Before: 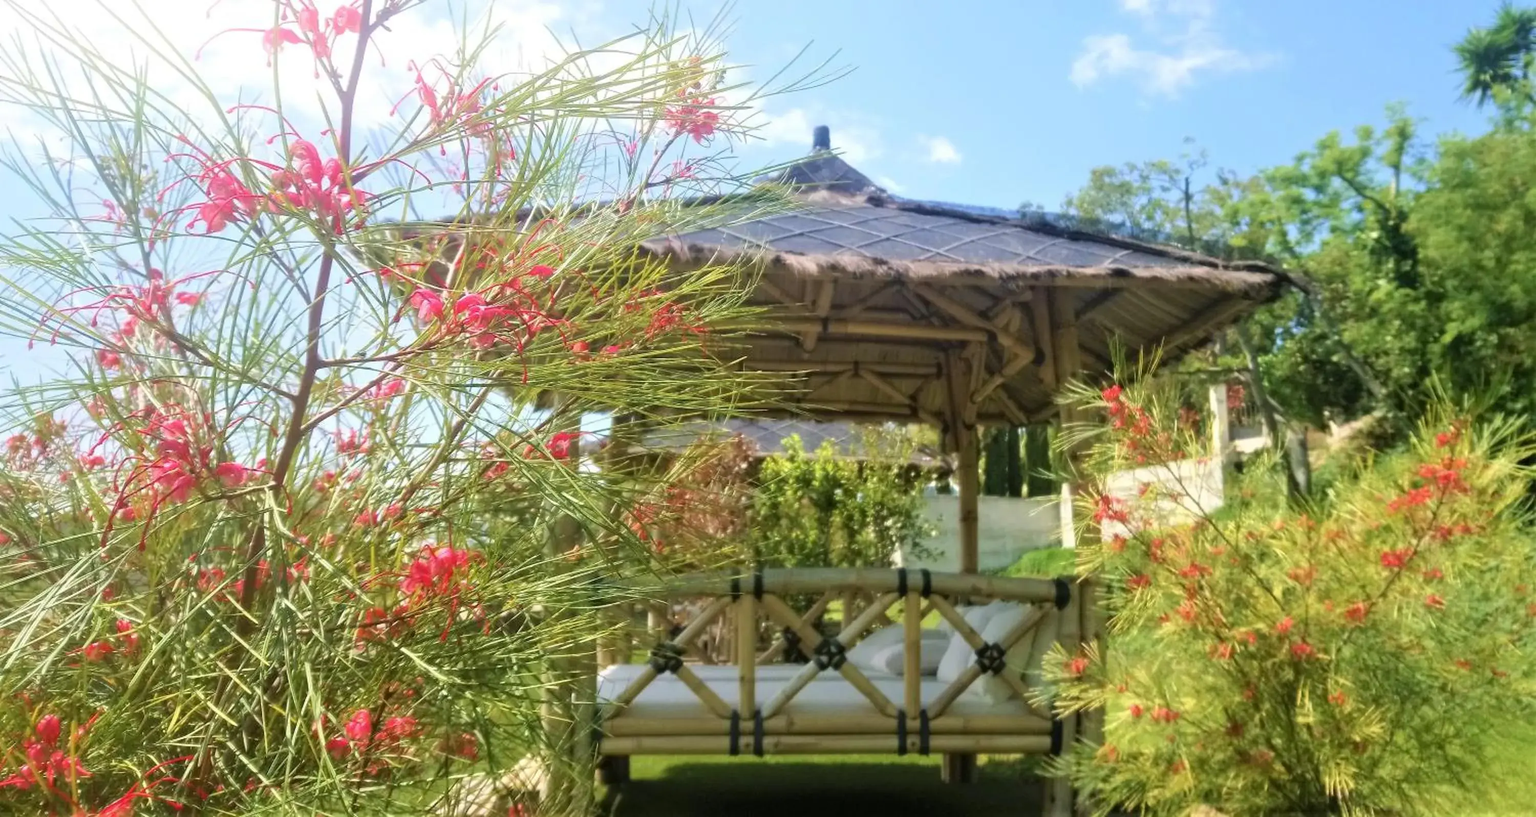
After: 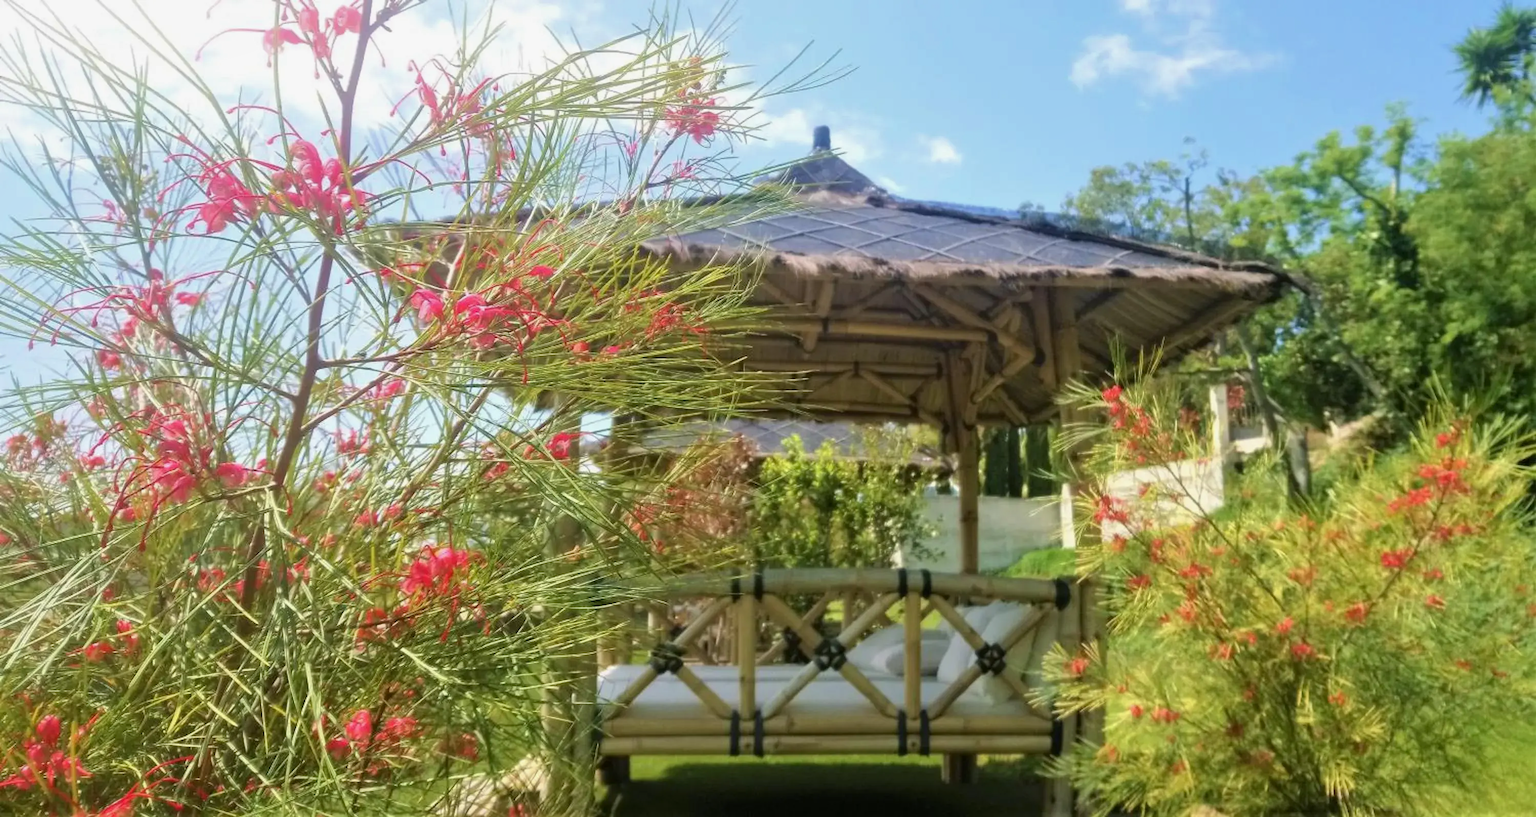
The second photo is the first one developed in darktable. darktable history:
shadows and highlights: shadows -20.39, white point adjustment -2.14, highlights -34.82
